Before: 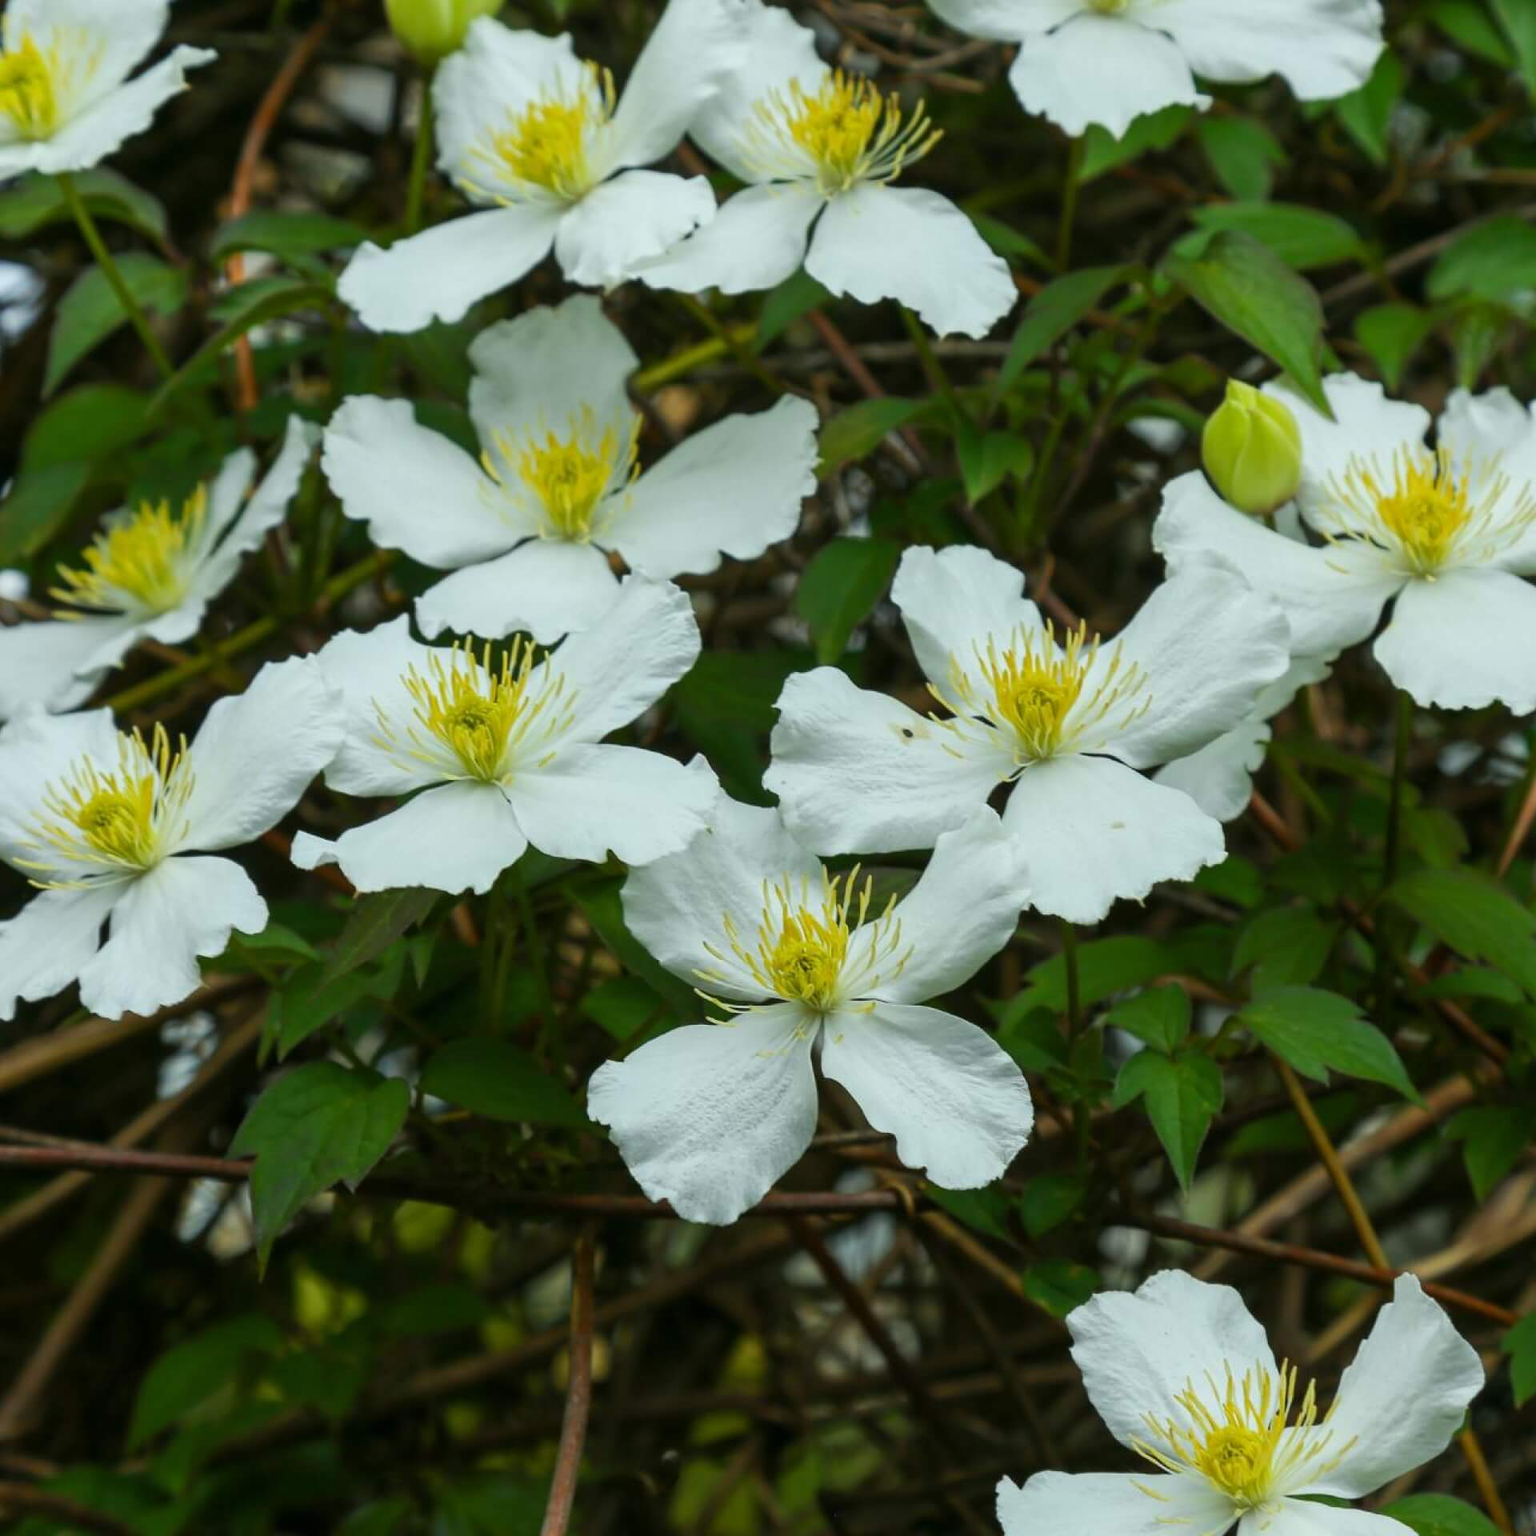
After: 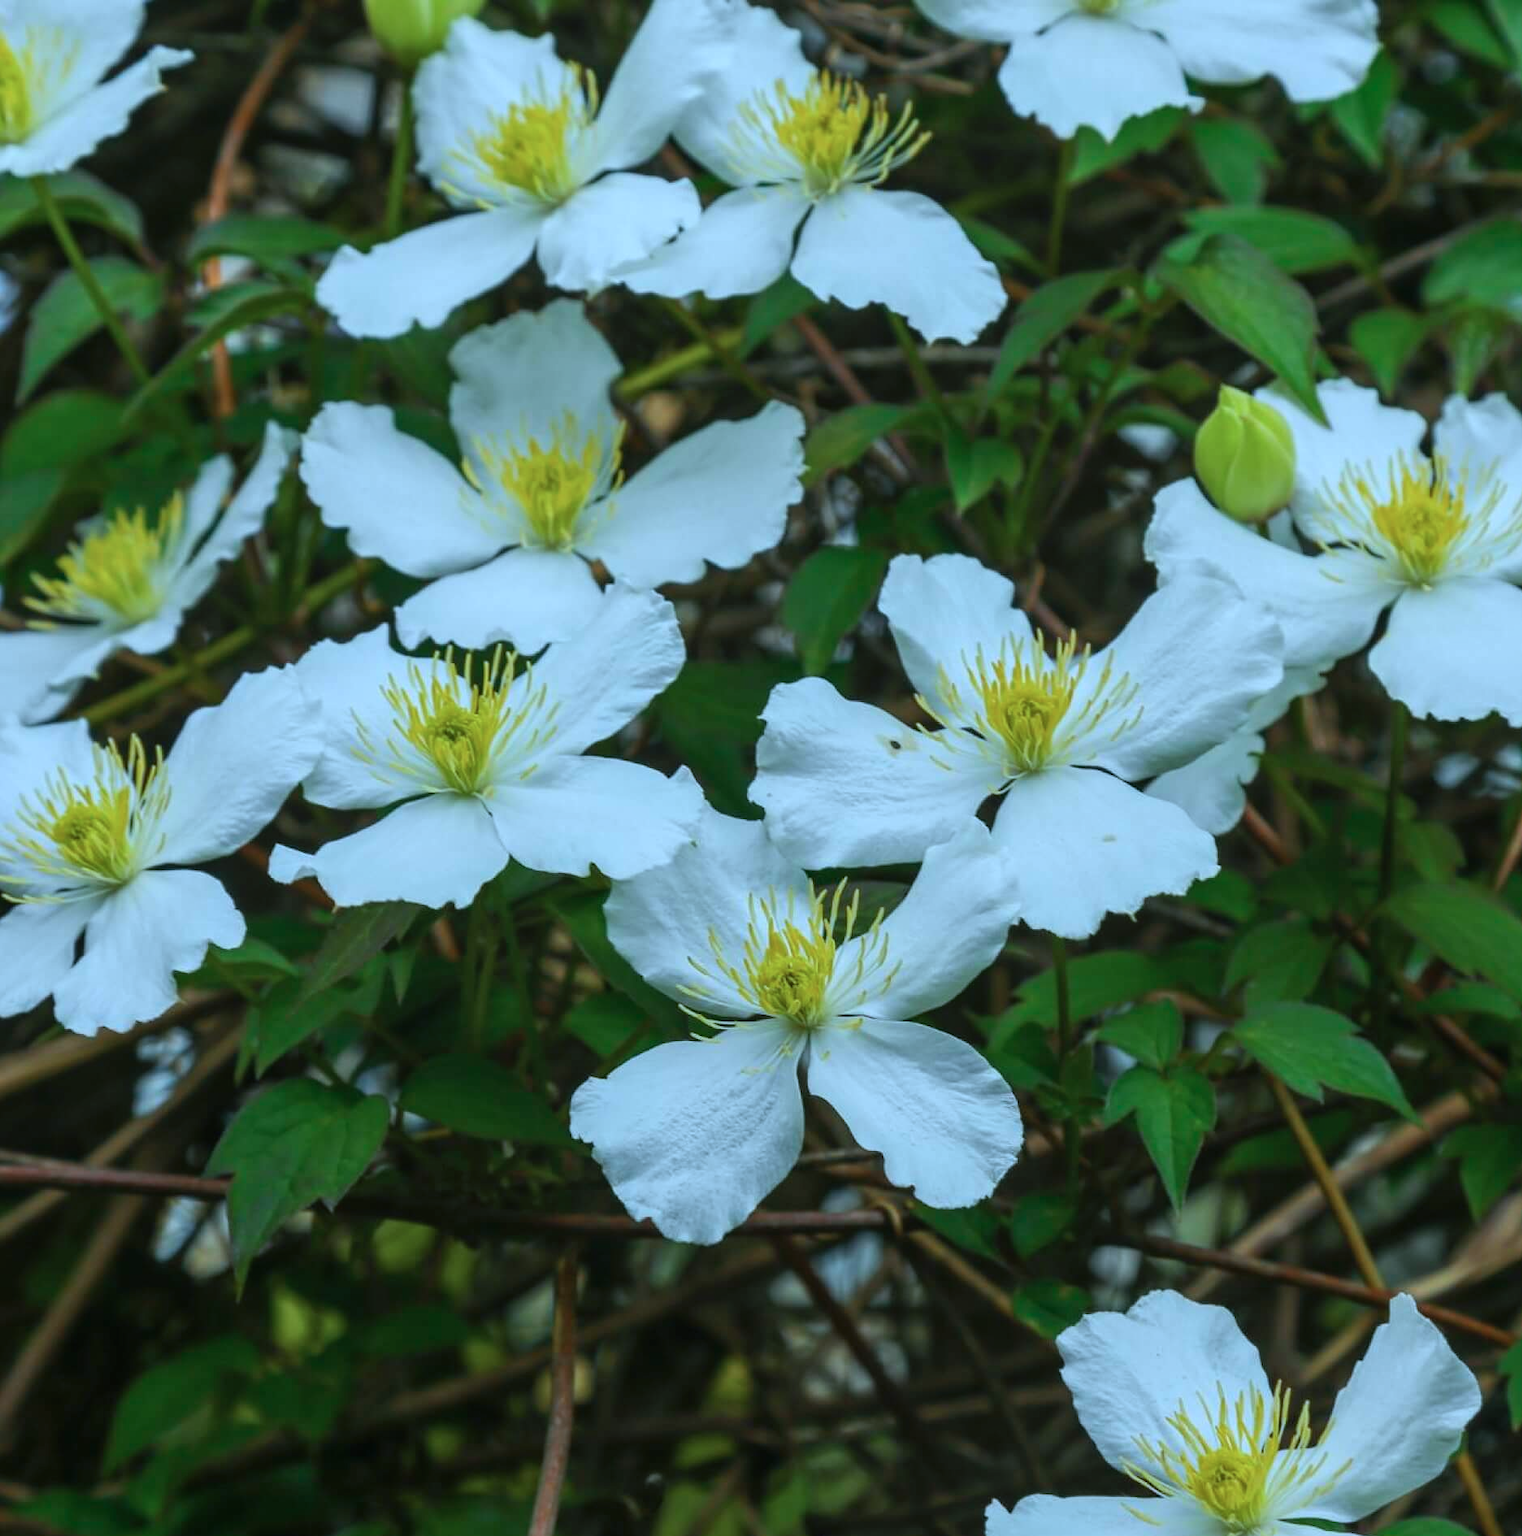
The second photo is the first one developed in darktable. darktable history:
color calibration: illuminant custom, x 0.388, y 0.387, temperature 3806.67 K
crop and rotate: left 1.738%, right 0.676%, bottom 1.54%
local contrast: detail 109%
